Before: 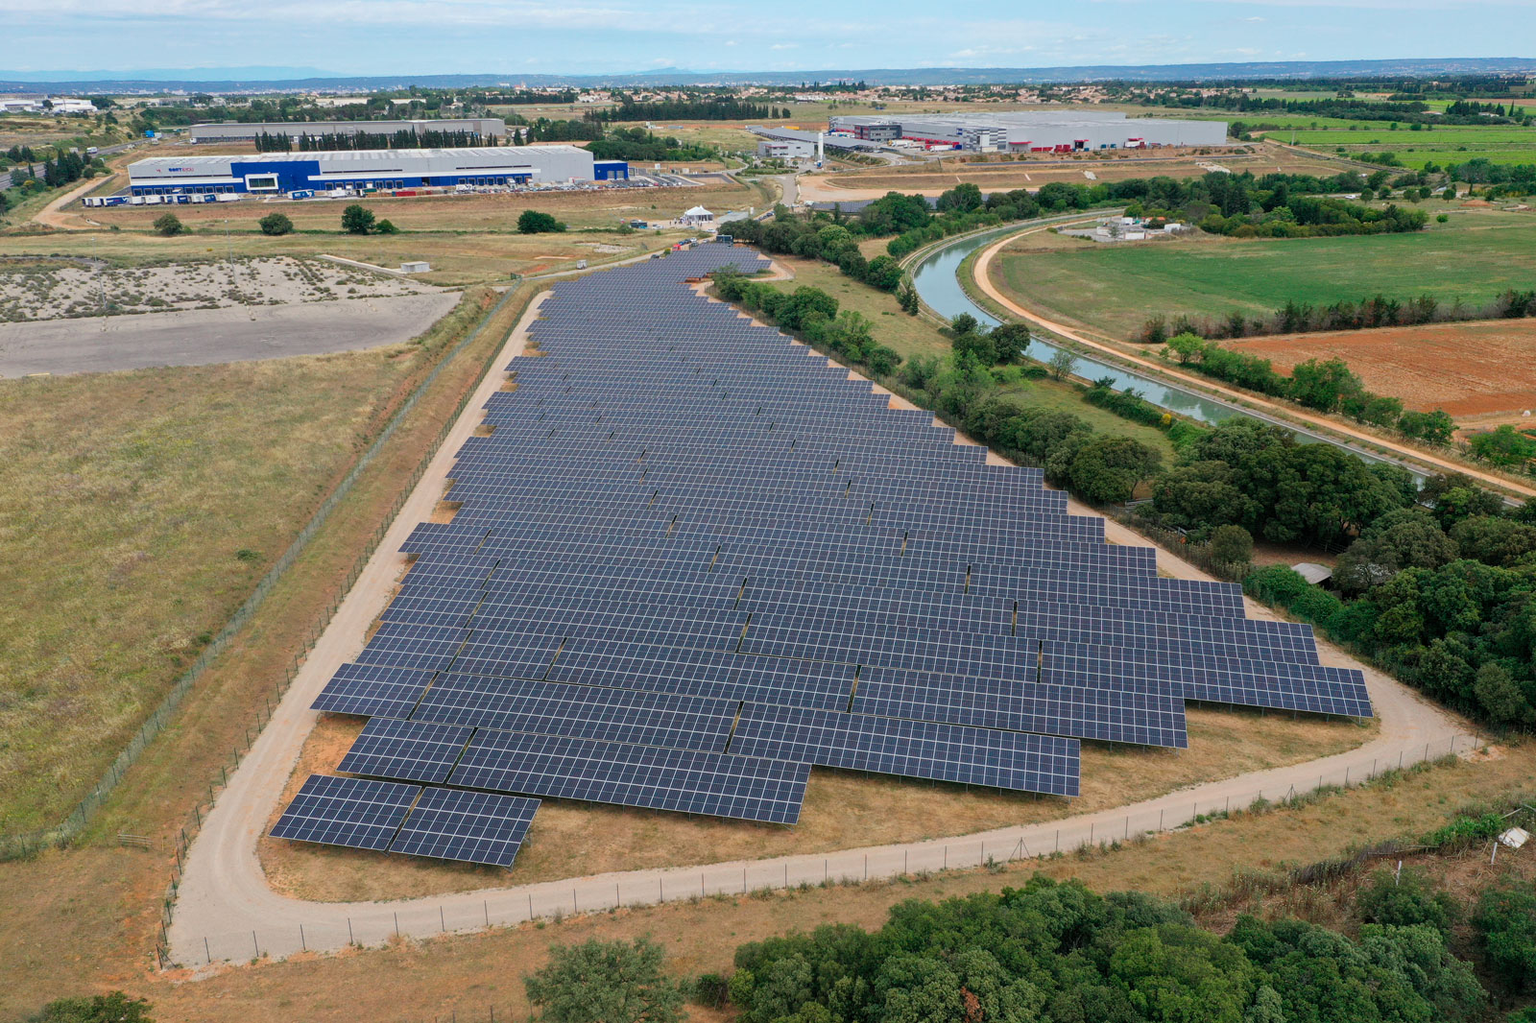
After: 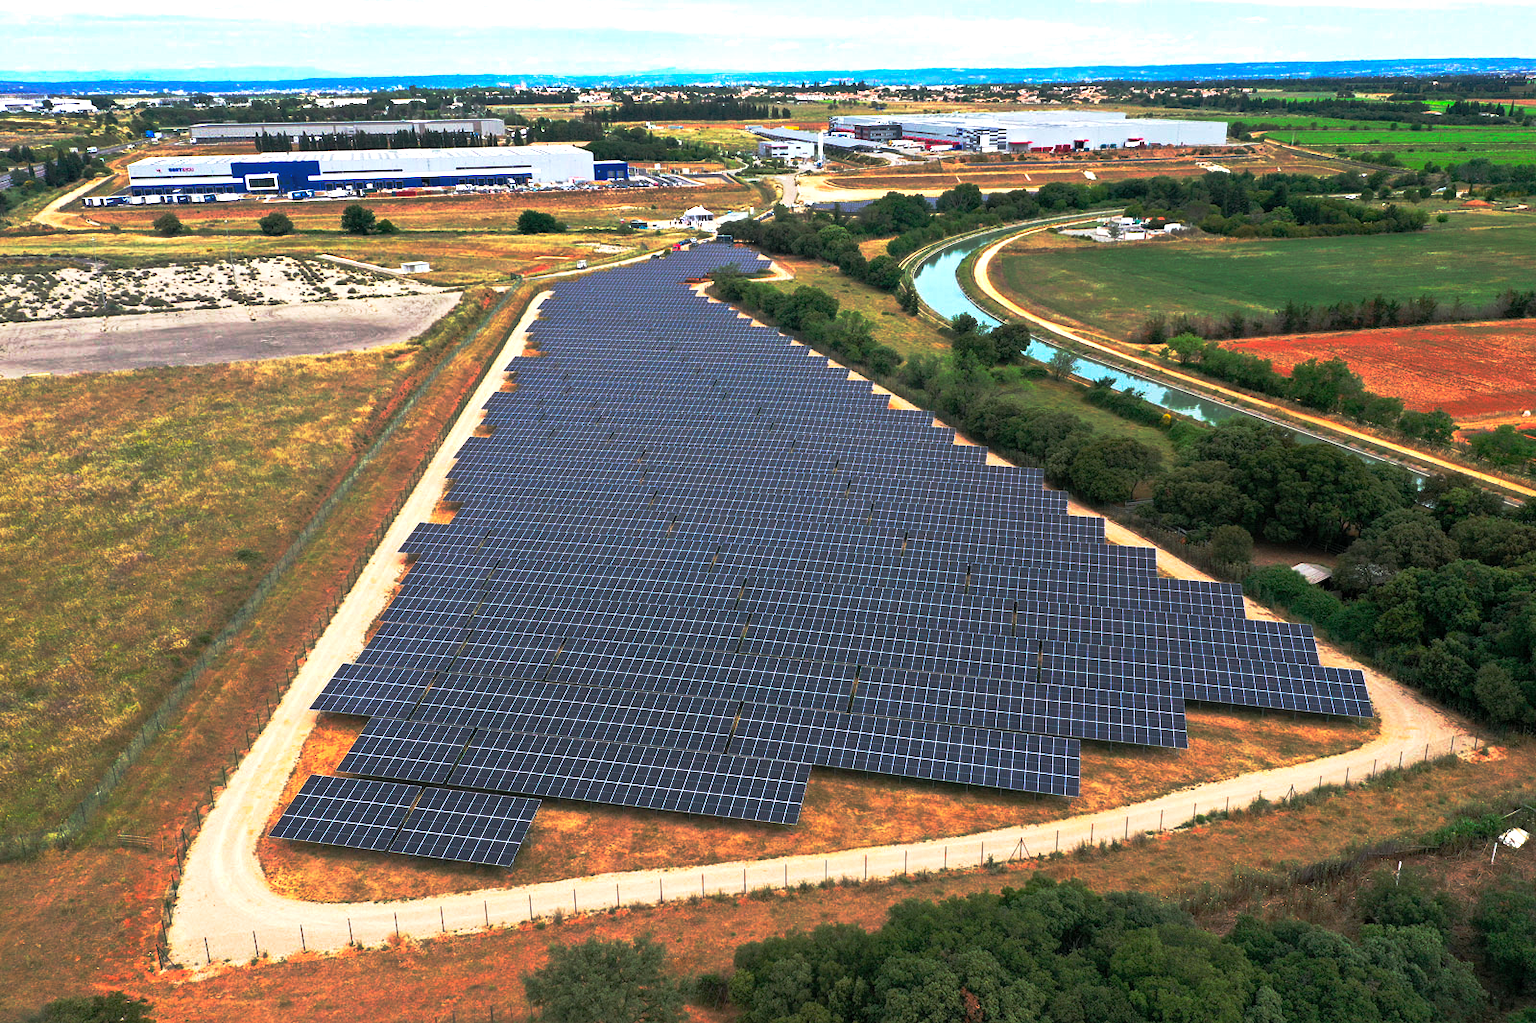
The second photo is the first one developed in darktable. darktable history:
exposure: exposure 1 EV, compensate highlight preservation false
base curve: curves: ch0 [(0, 0) (0.564, 0.291) (0.802, 0.731) (1, 1)], preserve colors none
